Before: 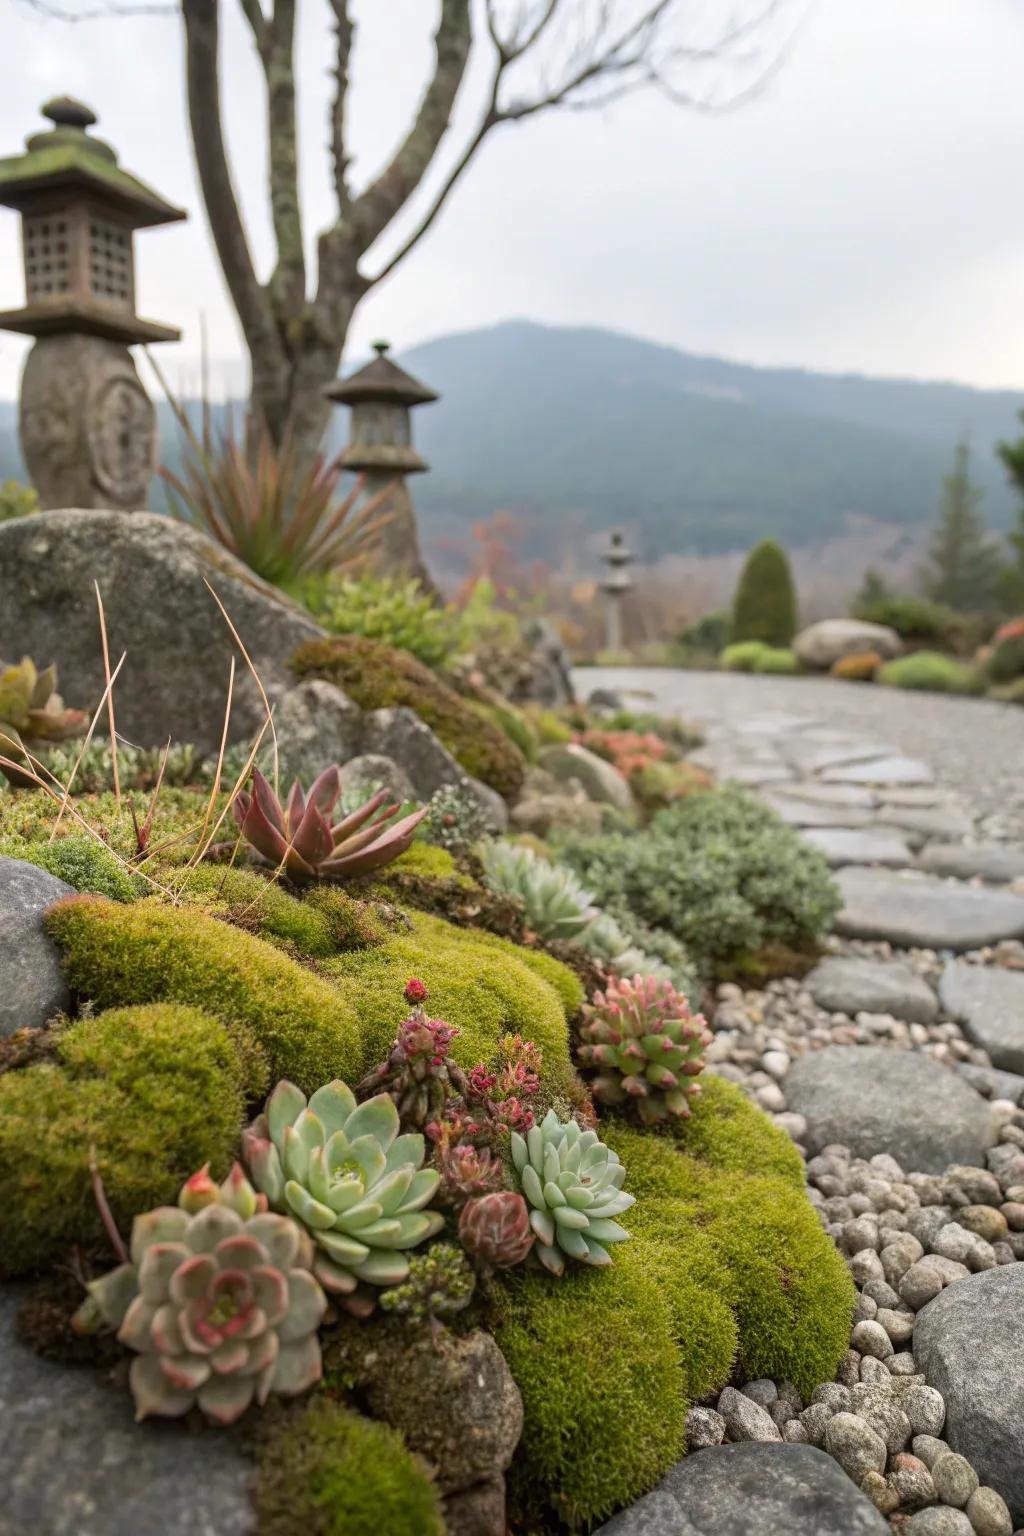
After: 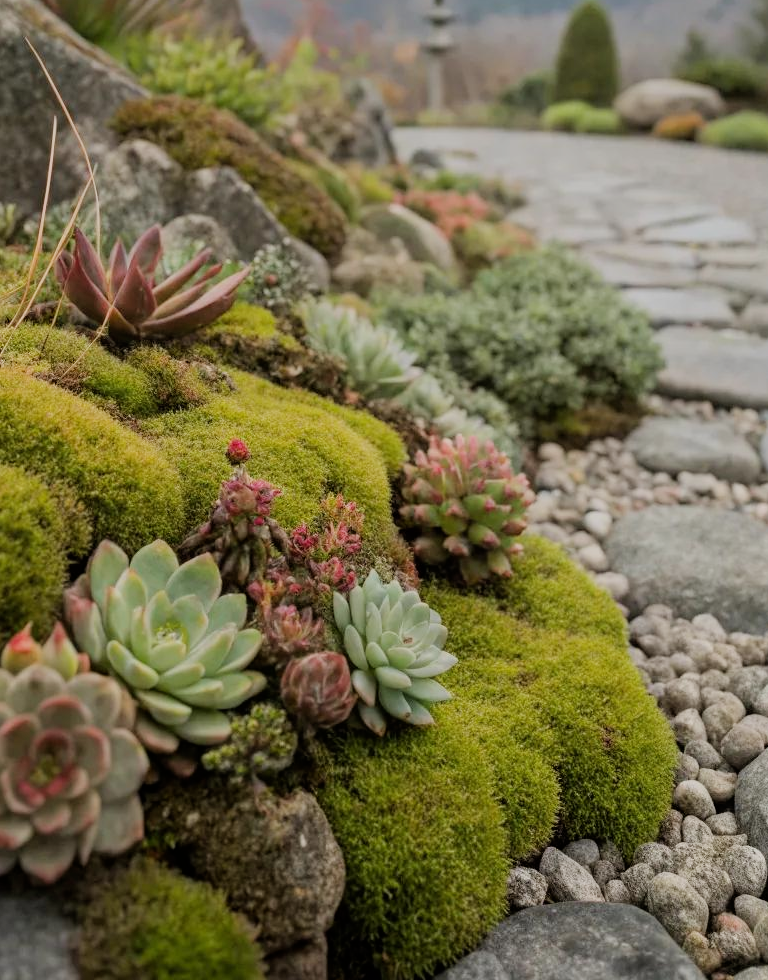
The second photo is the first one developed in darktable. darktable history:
filmic rgb: black relative exposure -7.65 EV, white relative exposure 4.56 EV, hardness 3.61
crop and rotate: left 17.46%, top 35.218%, right 7.469%, bottom 0.919%
